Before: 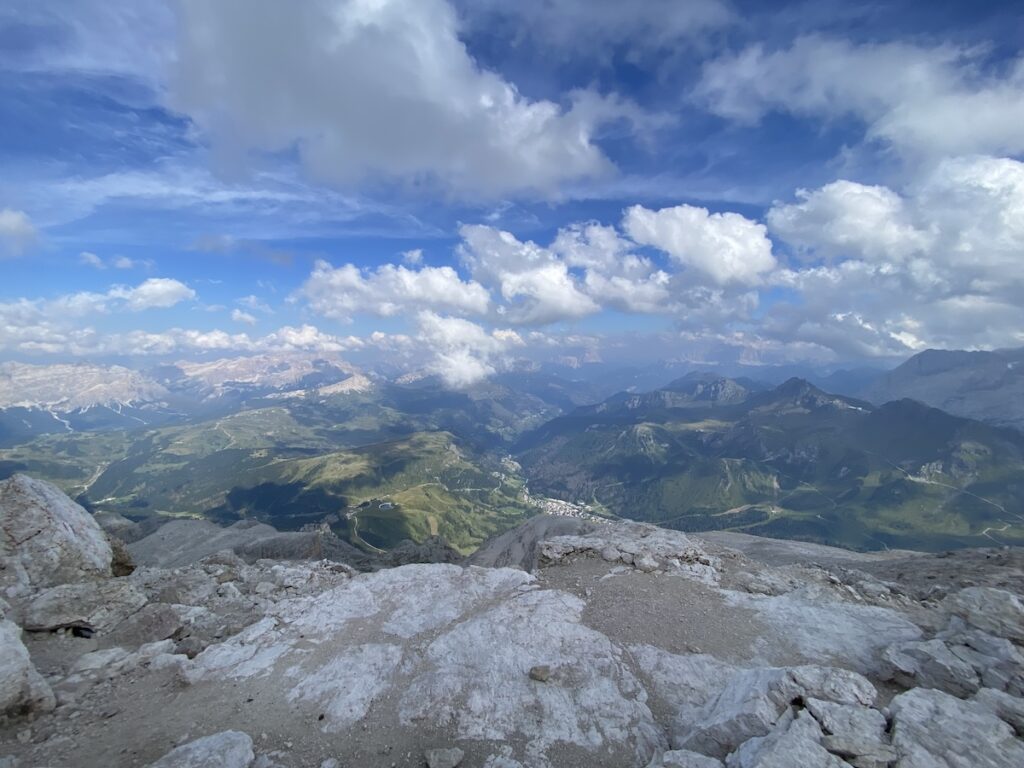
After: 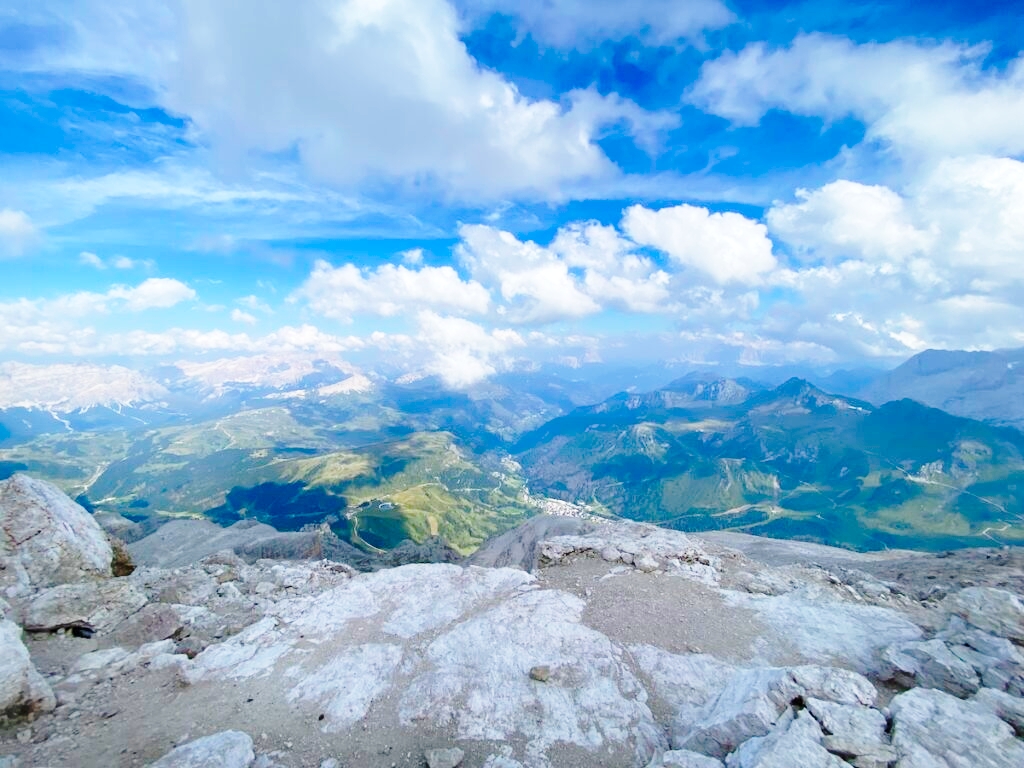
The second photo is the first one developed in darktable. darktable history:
color balance rgb: perceptual saturation grading › global saturation 20%, perceptual saturation grading › highlights 2.68%, perceptual saturation grading › shadows 50%
base curve: curves: ch0 [(0, 0) (0.032, 0.037) (0.105, 0.228) (0.435, 0.76) (0.856, 0.983) (1, 1)], preserve colors none
